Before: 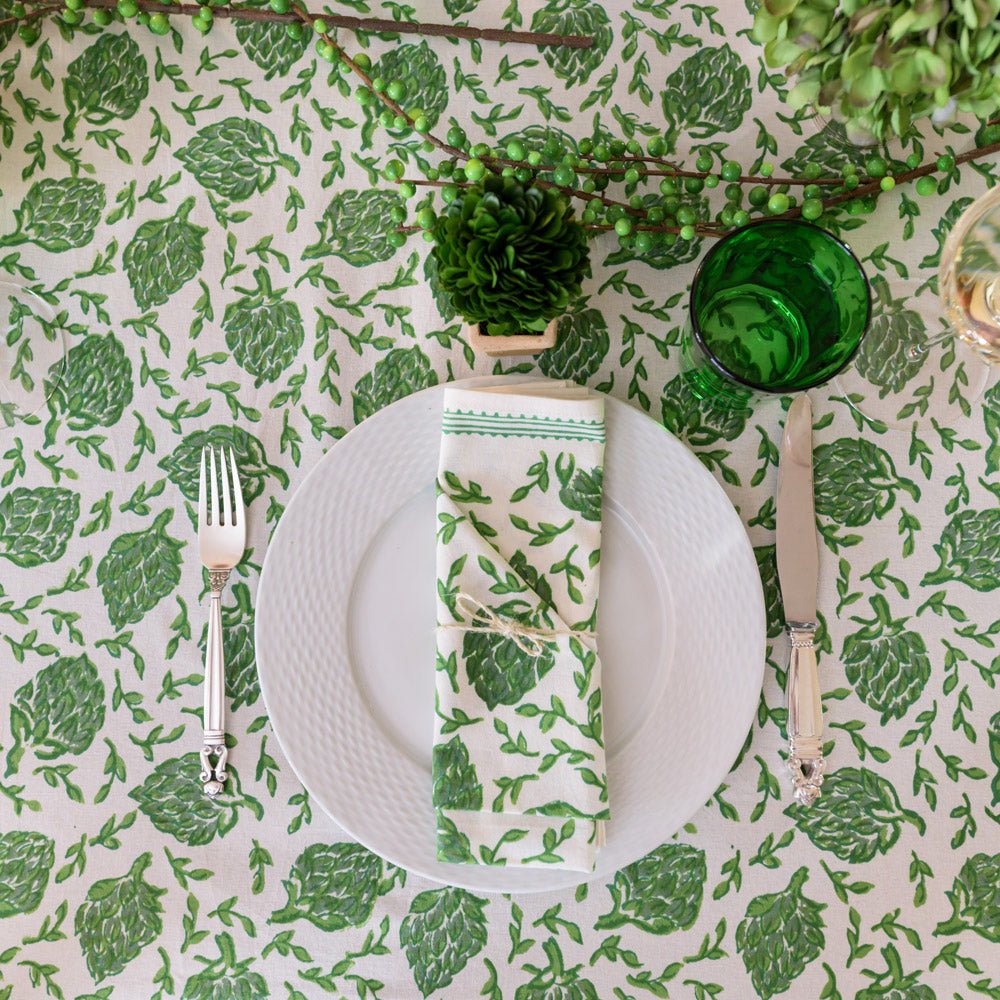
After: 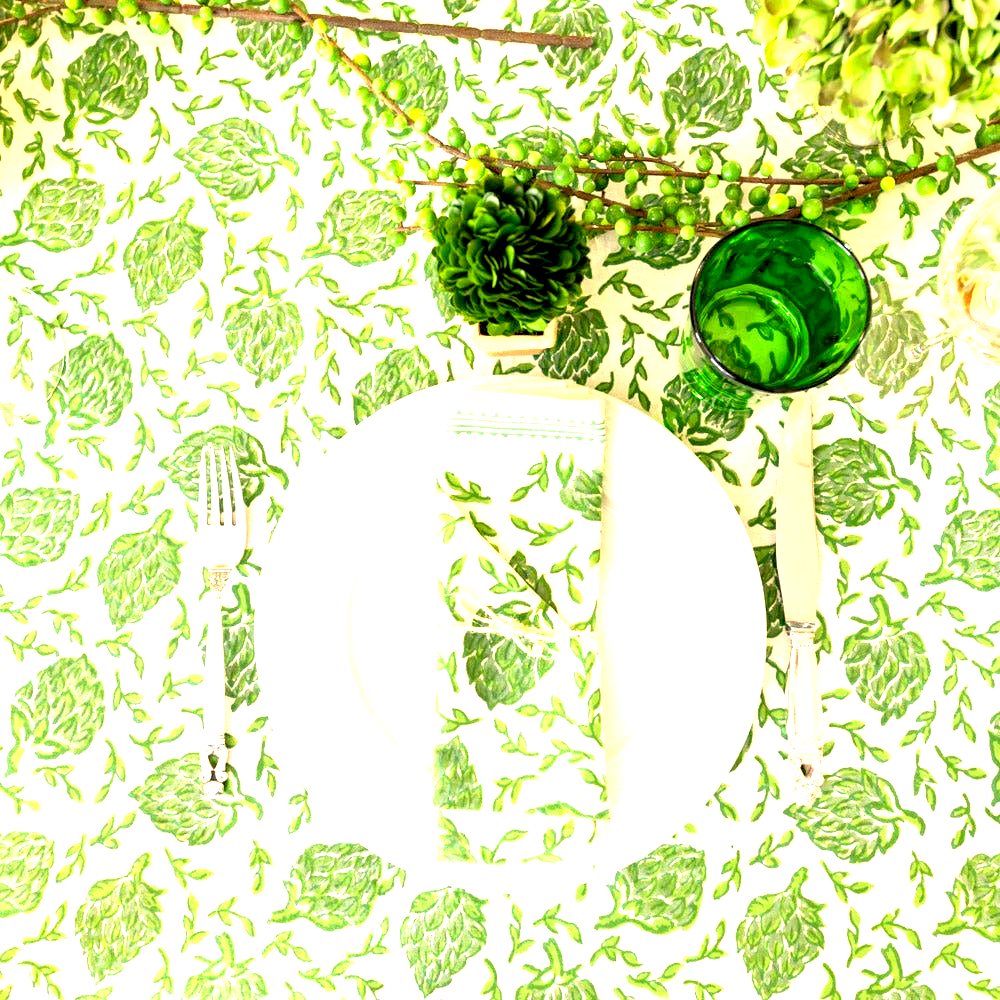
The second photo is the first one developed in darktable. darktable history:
color correction: highlights a* 2.72, highlights b* 22.8
exposure: black level correction 0.005, exposure 2.084 EV, compensate highlight preservation false
